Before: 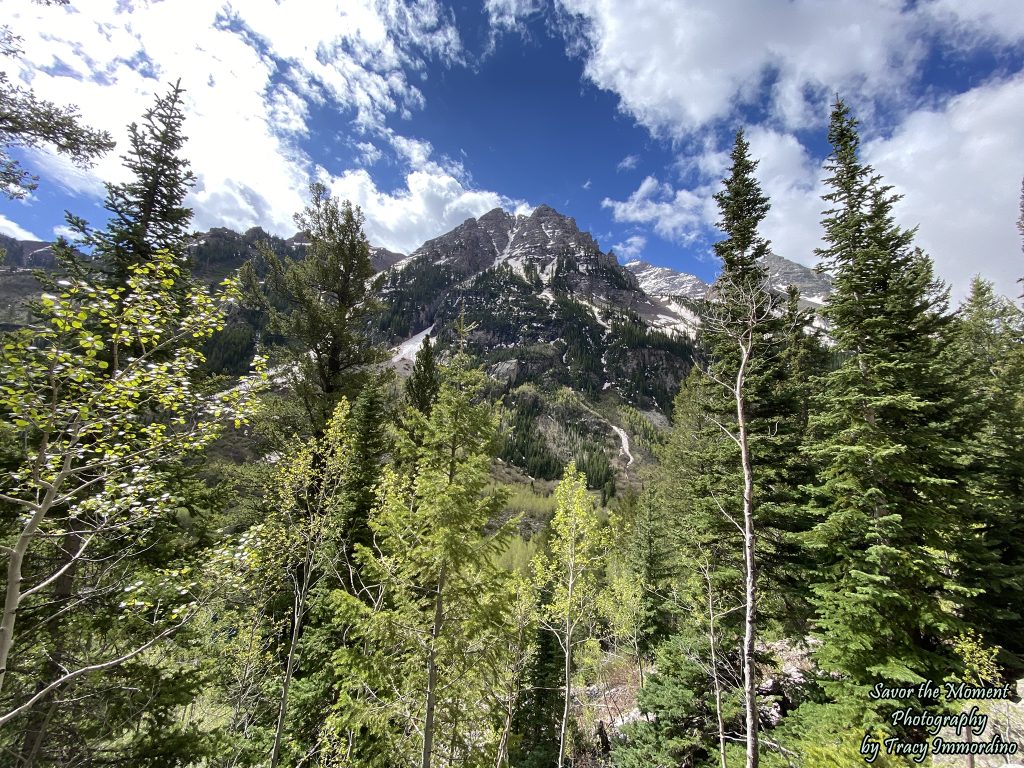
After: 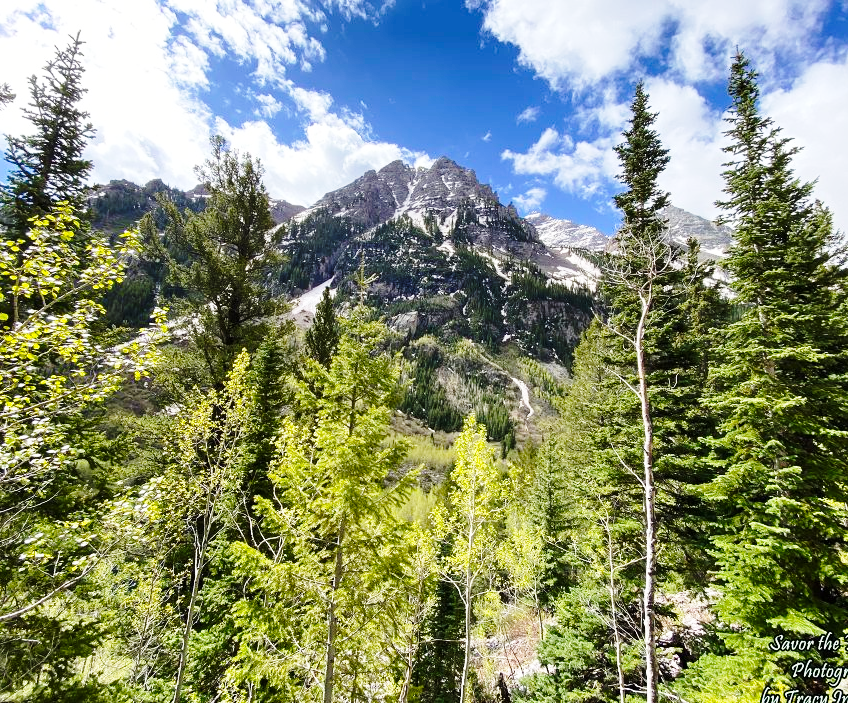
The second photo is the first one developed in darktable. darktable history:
base curve: curves: ch0 [(0, 0) (0.028, 0.03) (0.121, 0.232) (0.46, 0.748) (0.859, 0.968) (1, 1)], preserve colors none
crop: left 9.807%, top 6.259%, right 7.334%, bottom 2.177%
color balance: output saturation 120%
